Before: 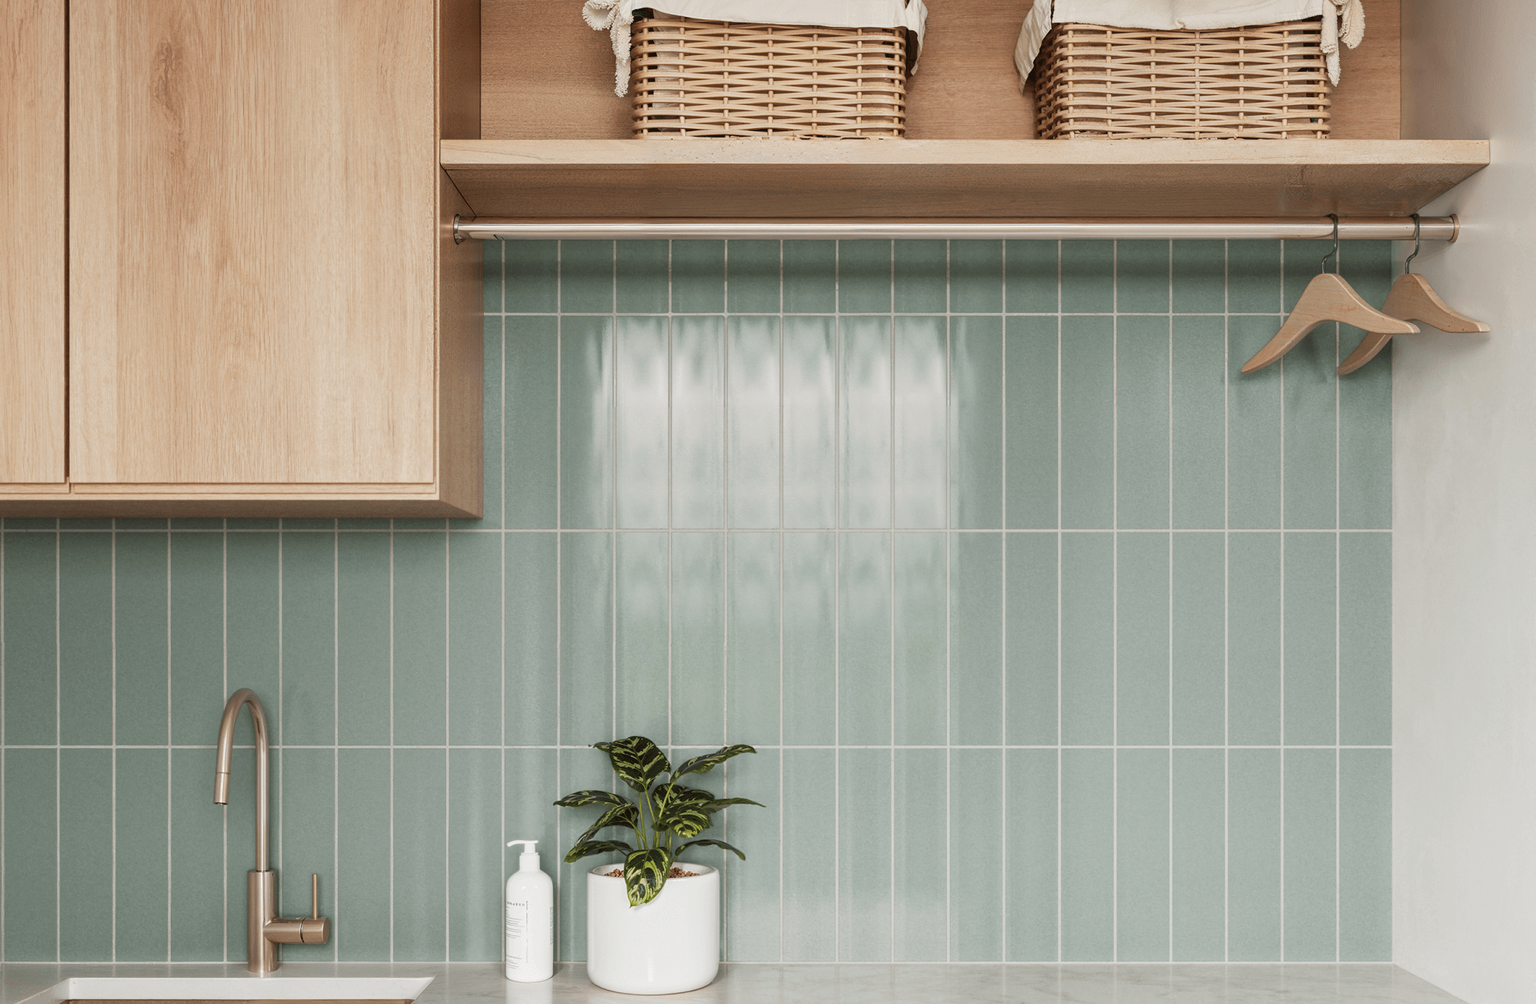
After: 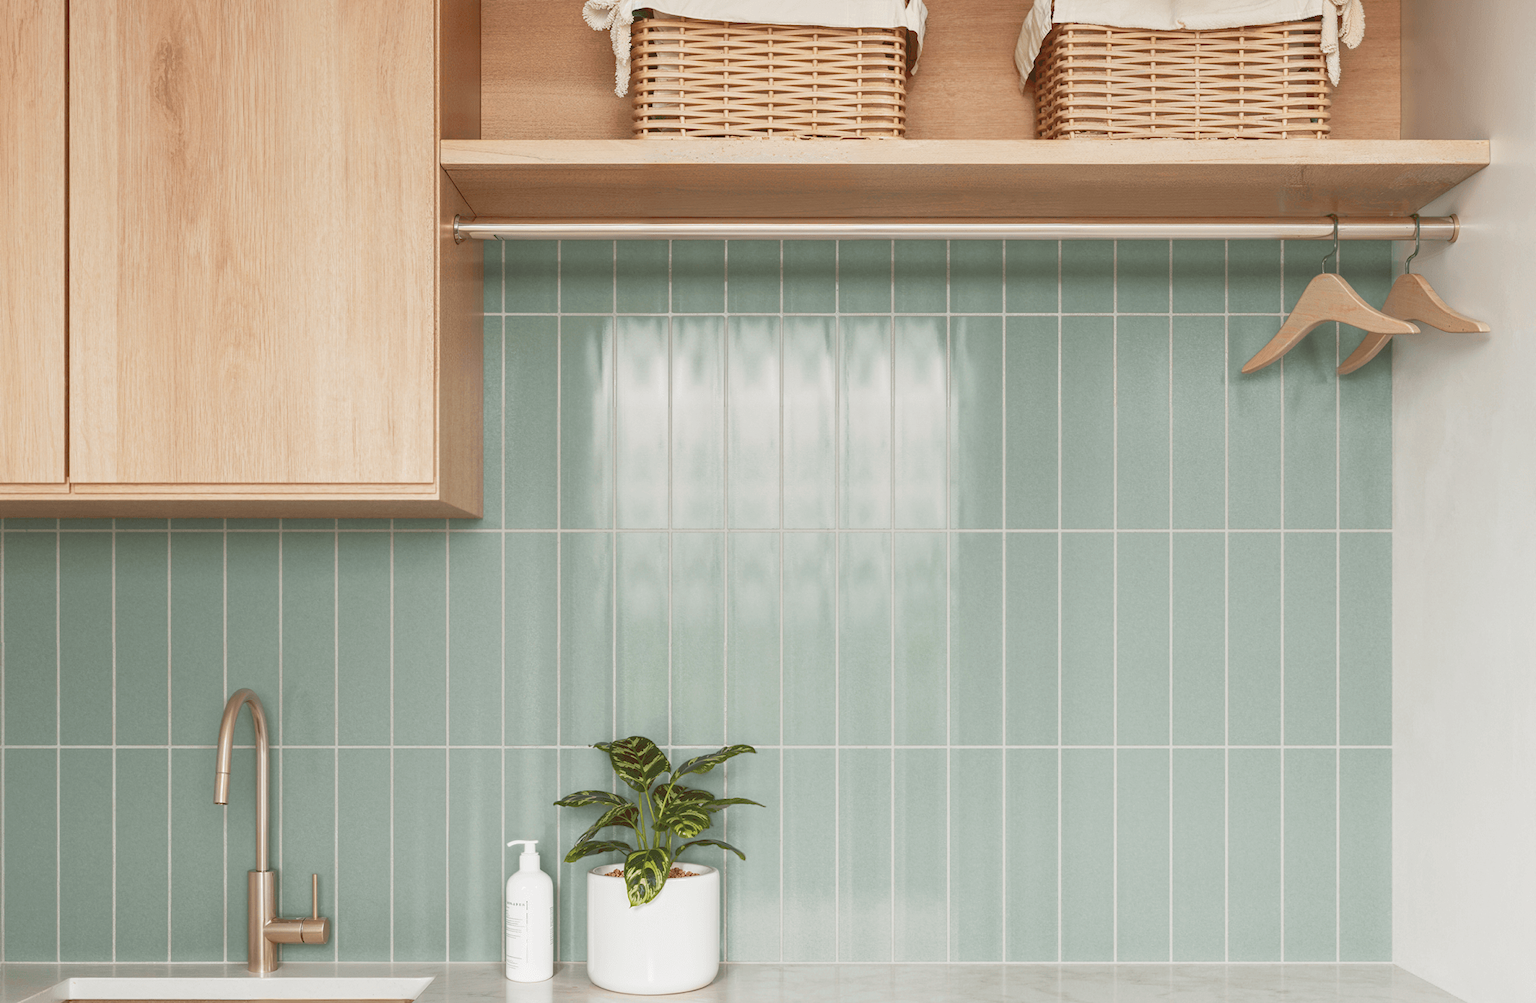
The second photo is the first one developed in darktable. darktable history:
tone curve: curves: ch0 [(0, 0) (0.003, 0.144) (0.011, 0.149) (0.025, 0.159) (0.044, 0.183) (0.069, 0.207) (0.1, 0.236) (0.136, 0.269) (0.177, 0.303) (0.224, 0.339) (0.277, 0.38) (0.335, 0.428) (0.399, 0.478) (0.468, 0.539) (0.543, 0.604) (0.623, 0.679) (0.709, 0.755) (0.801, 0.836) (0.898, 0.918) (1, 1)], color space Lab, linked channels
